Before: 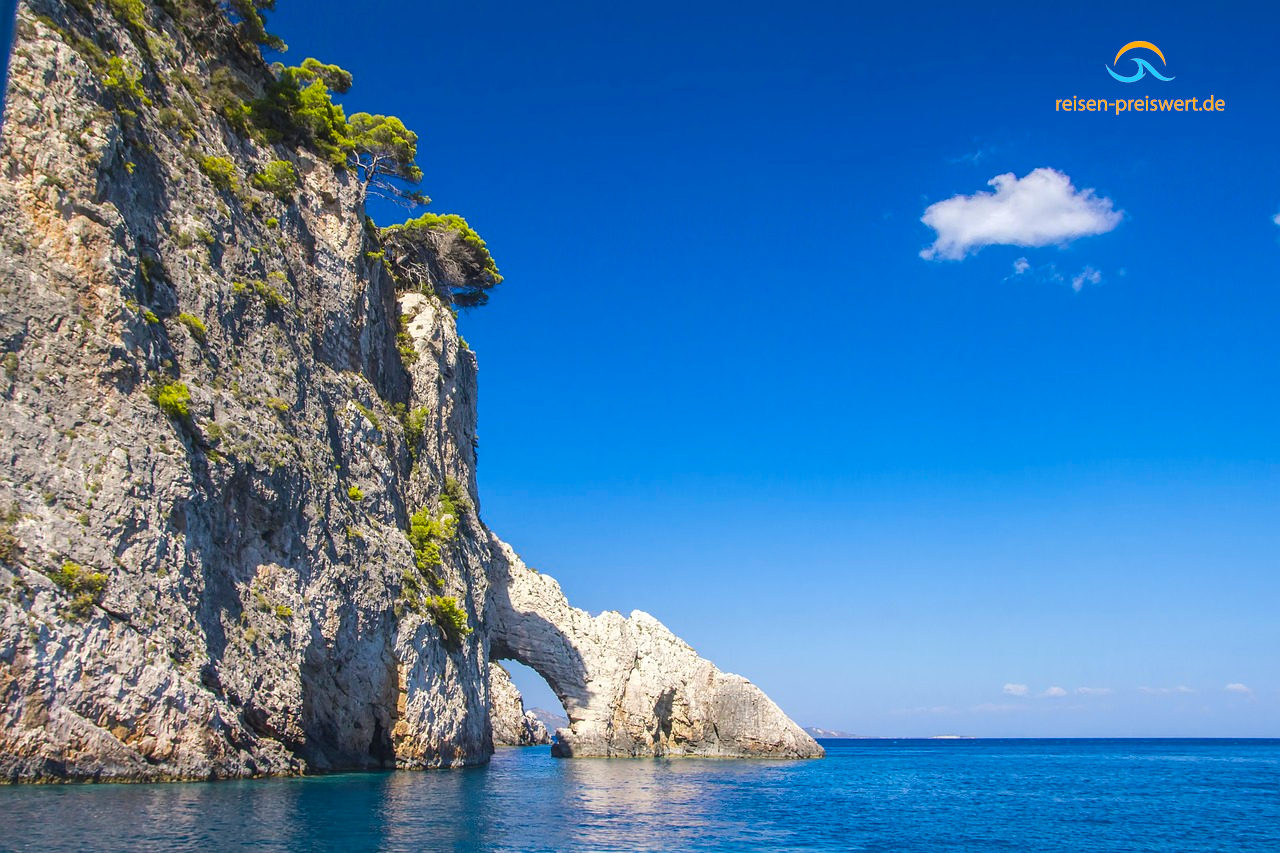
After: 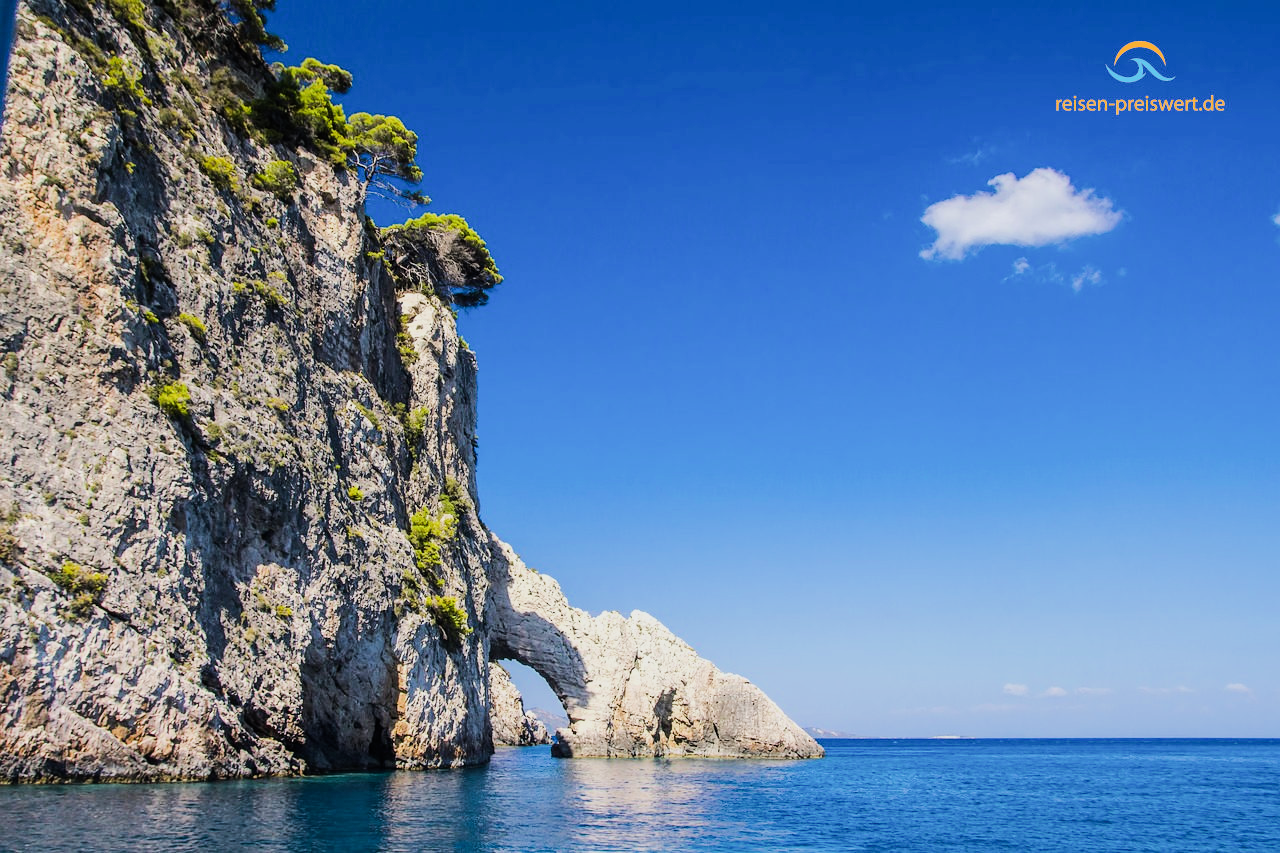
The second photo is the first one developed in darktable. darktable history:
filmic rgb: black relative exposure -7.65 EV, white relative exposure 4.56 EV, threshold 5.98 EV, hardness 3.61, enable highlight reconstruction true
tone equalizer: -8 EV -0.734 EV, -7 EV -0.668 EV, -6 EV -0.561 EV, -5 EV -0.403 EV, -3 EV 0.393 EV, -2 EV 0.6 EV, -1 EV 0.679 EV, +0 EV 0.741 EV, edges refinement/feathering 500, mask exposure compensation -1.57 EV, preserve details no
